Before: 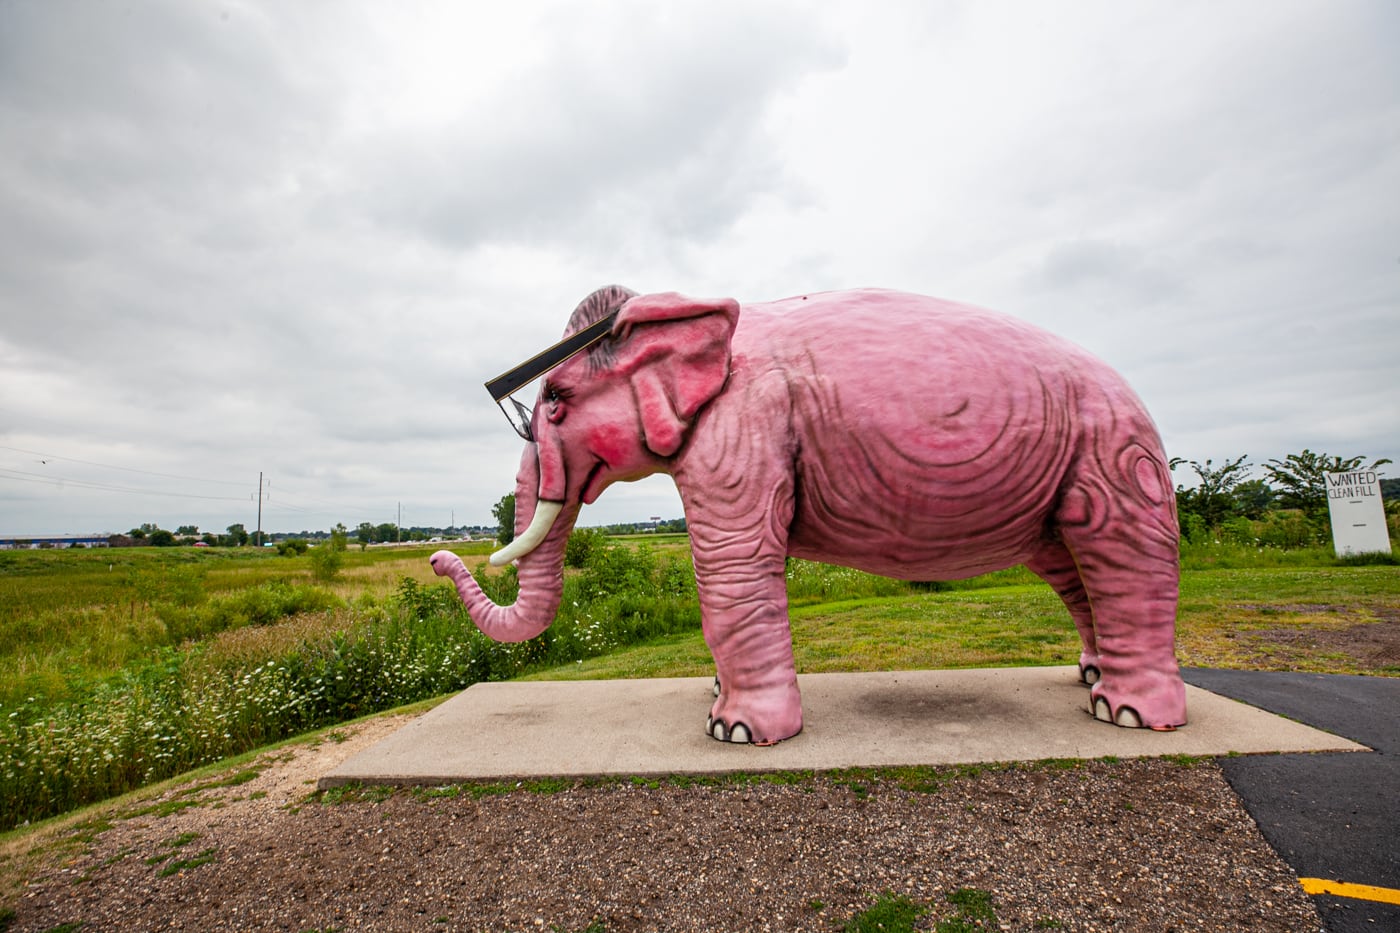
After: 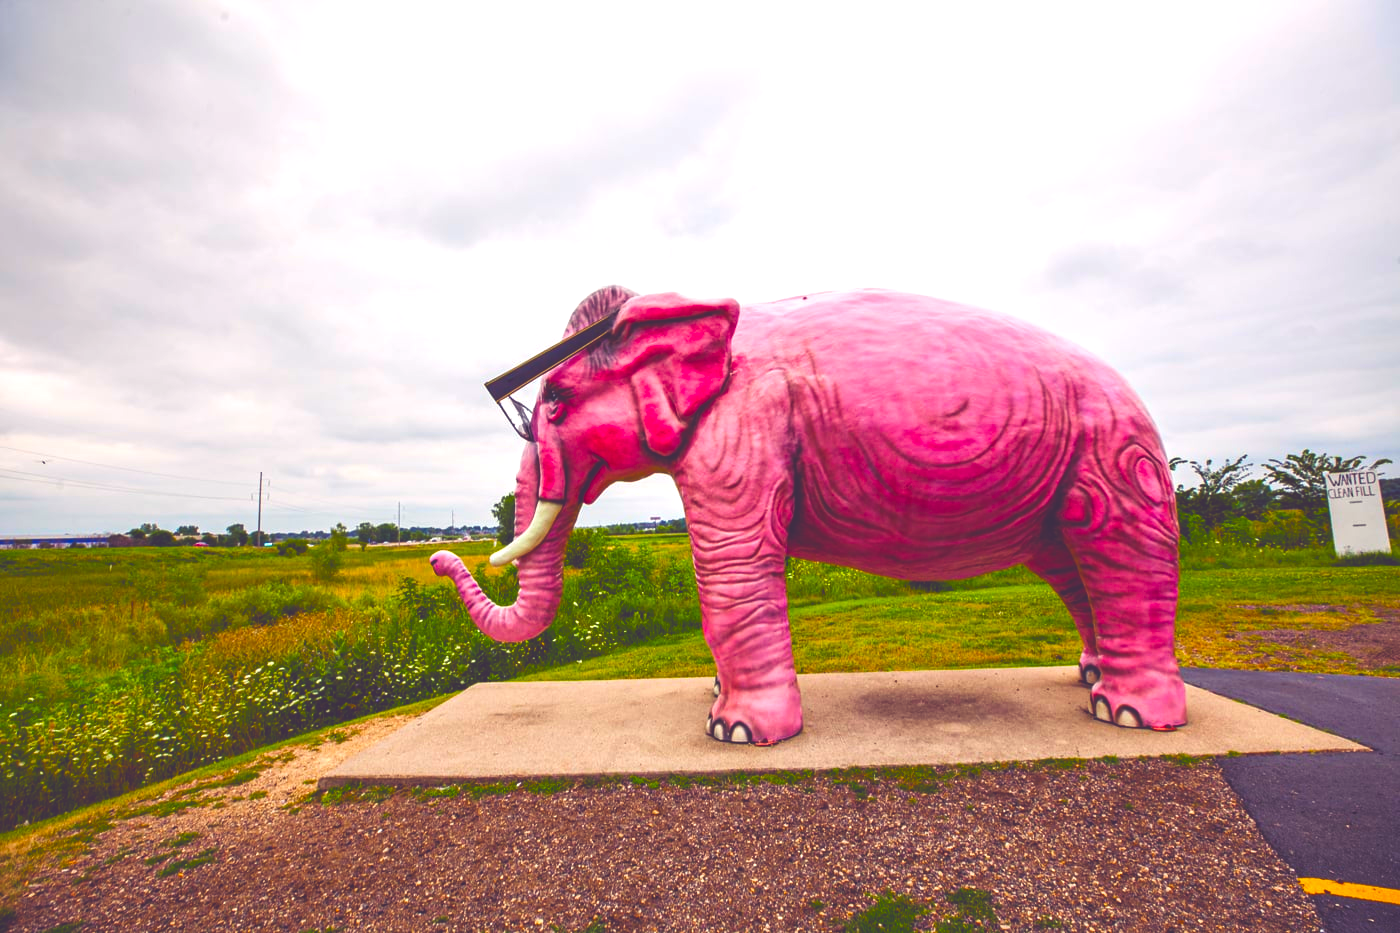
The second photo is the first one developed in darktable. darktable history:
color balance rgb: shadows lift › luminance -21.539%, shadows lift › chroma 8.905%, shadows lift › hue 286.22°, highlights gain › luminance 14.926%, global offset › luminance 0.49%, perceptual saturation grading › global saturation 27.356%, perceptual saturation grading › highlights -28.657%, perceptual saturation grading › mid-tones 15.398%, perceptual saturation grading › shadows 33.137%, perceptual brilliance grading › global brilliance 17.305%, global vibrance 50.76%
color correction: highlights a* 3.51, highlights b* 1.95, saturation 1.17
exposure: black level correction -0.038, exposure -0.495 EV, compensate highlight preservation false
